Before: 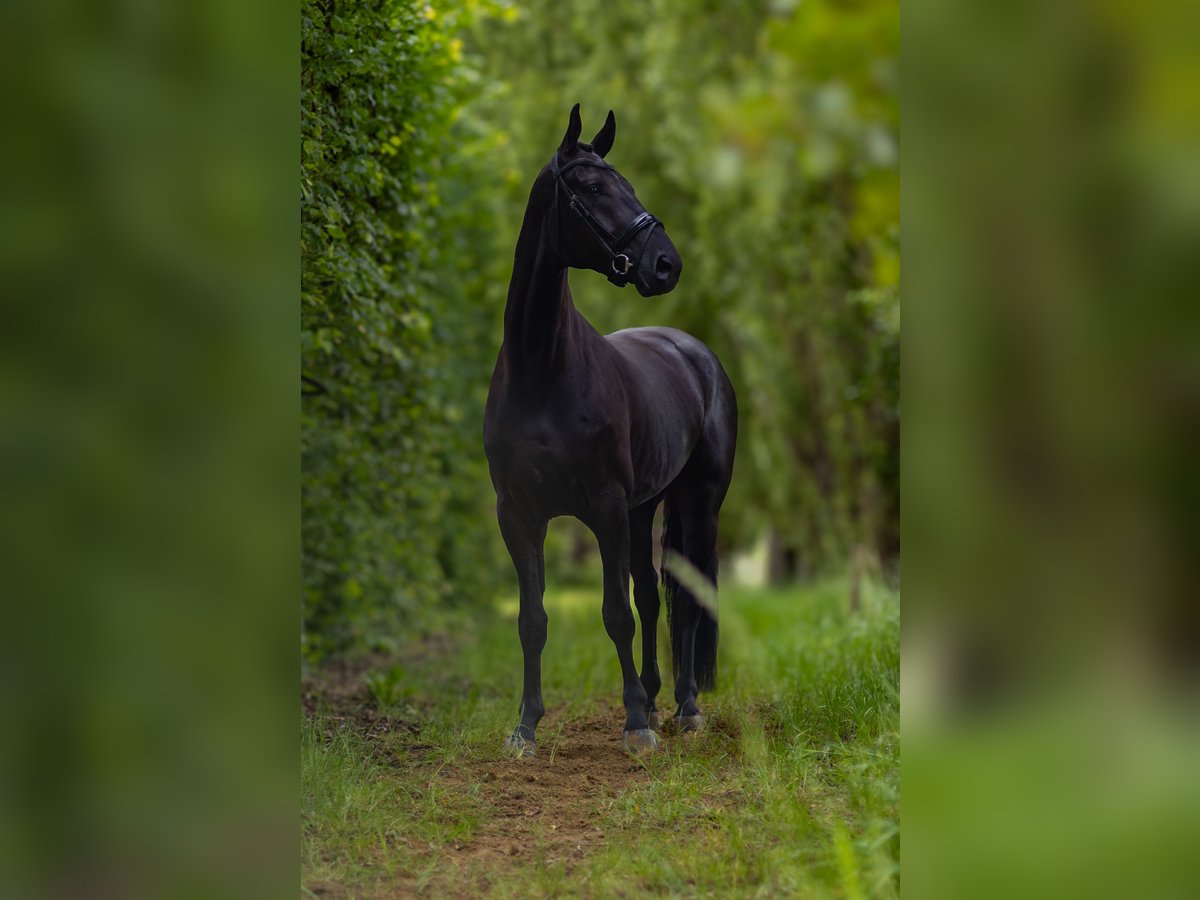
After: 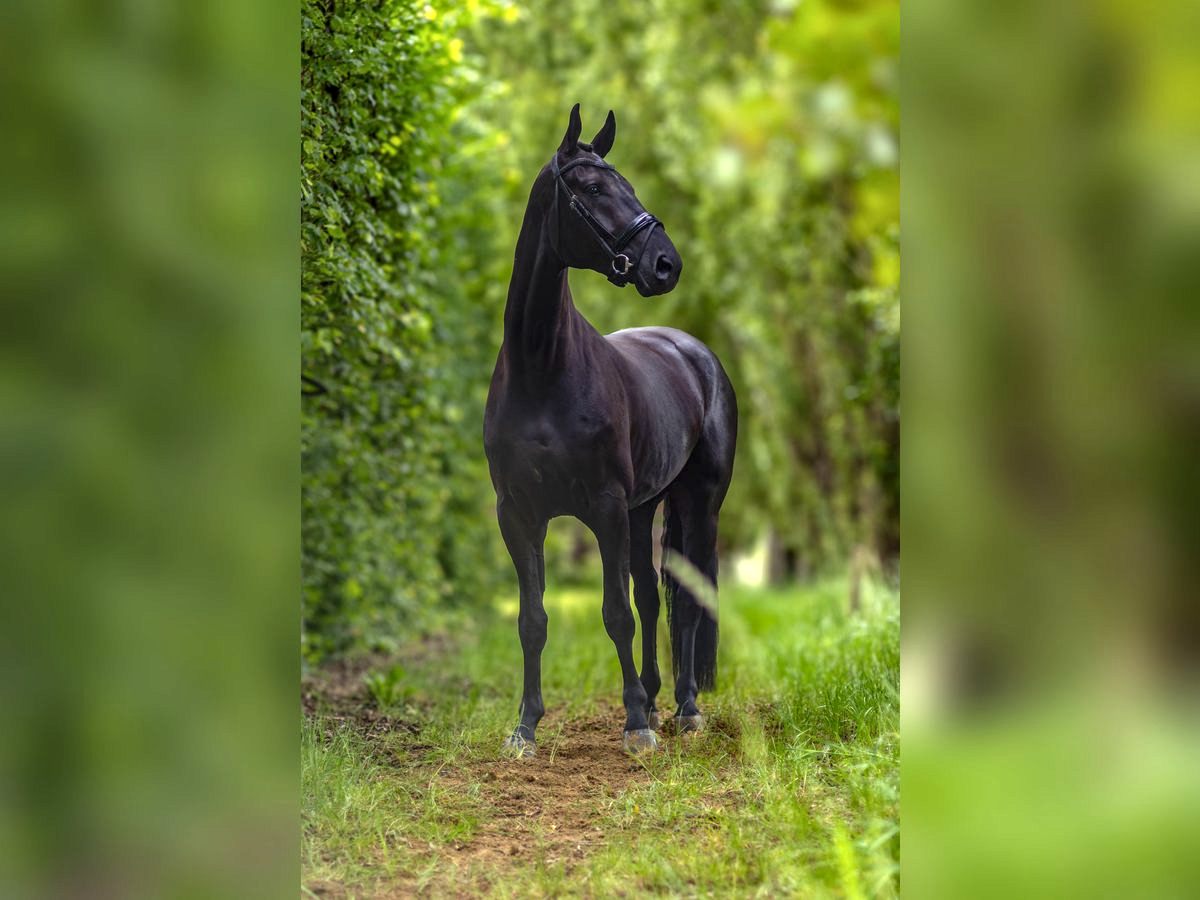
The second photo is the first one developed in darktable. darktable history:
exposure: black level correction 0, exposure 1.2 EV, compensate highlight preservation false
local contrast: highlights 5%, shadows 7%, detail 134%
